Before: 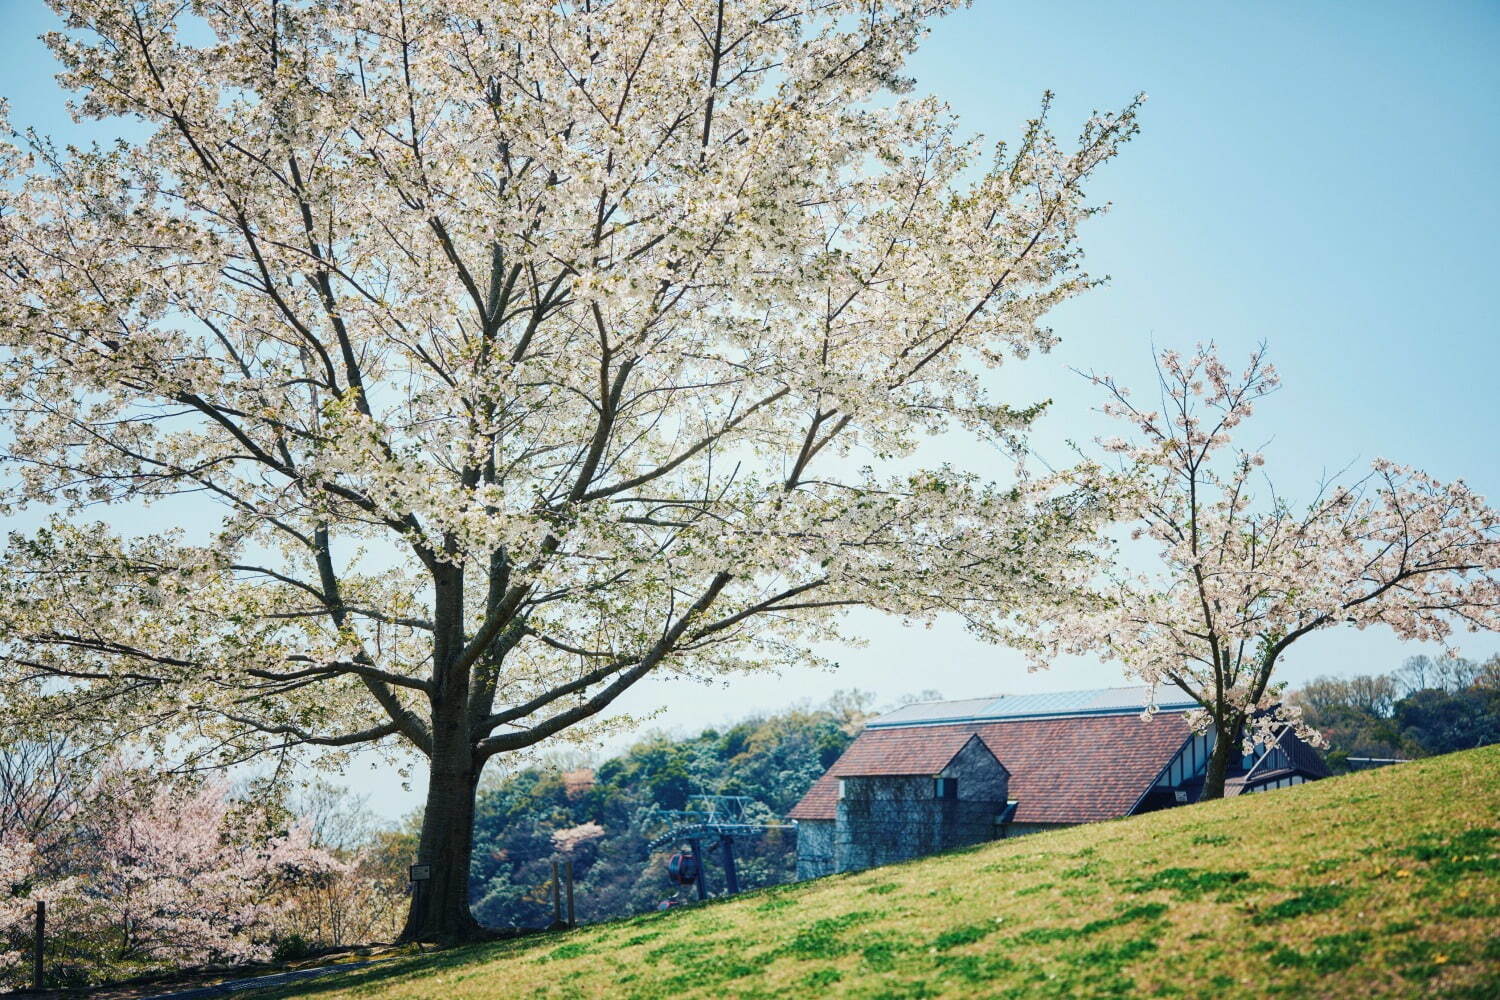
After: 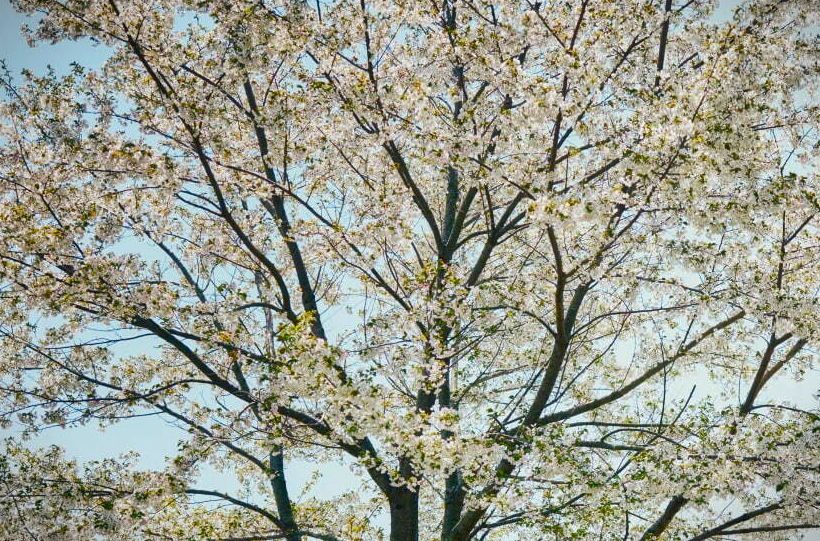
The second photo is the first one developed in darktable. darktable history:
exposure: exposure -0.04 EV, compensate highlight preservation false
shadows and highlights: soften with gaussian
crop and rotate: left 3.065%, top 7.63%, right 42.237%, bottom 38.215%
vignetting: fall-off start 100.56%, width/height ratio 1.31
color balance rgb: perceptual saturation grading › global saturation 34.756%, perceptual saturation grading › highlights -25.389%, perceptual saturation grading › shadows 49.709%, global vibrance 8.571%
